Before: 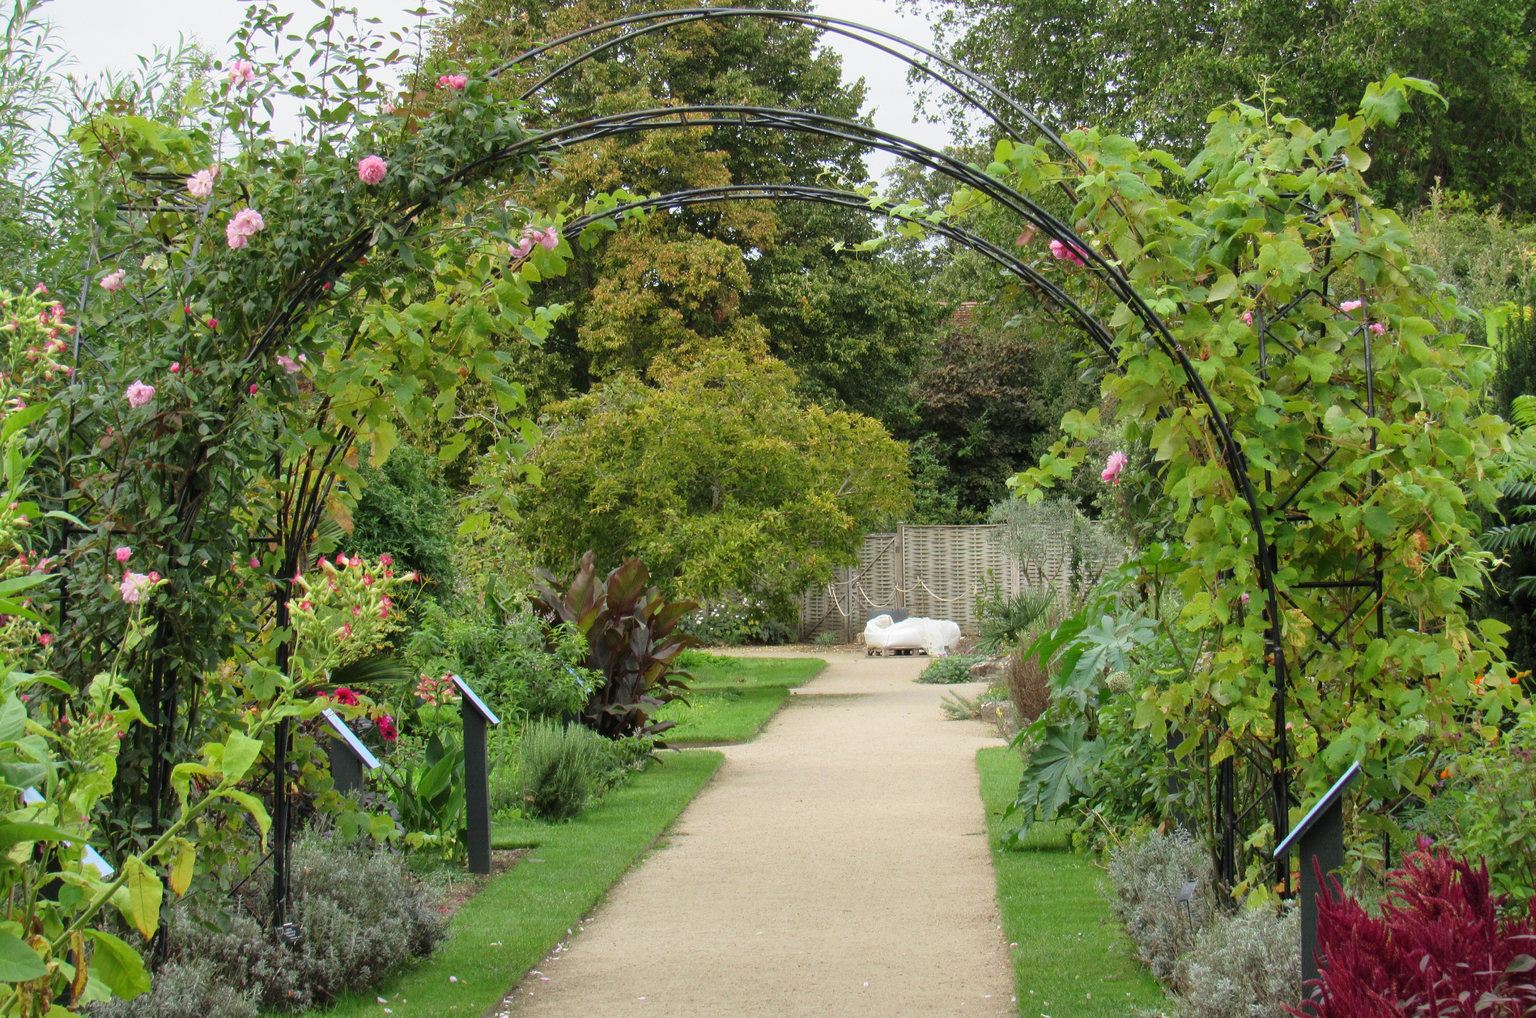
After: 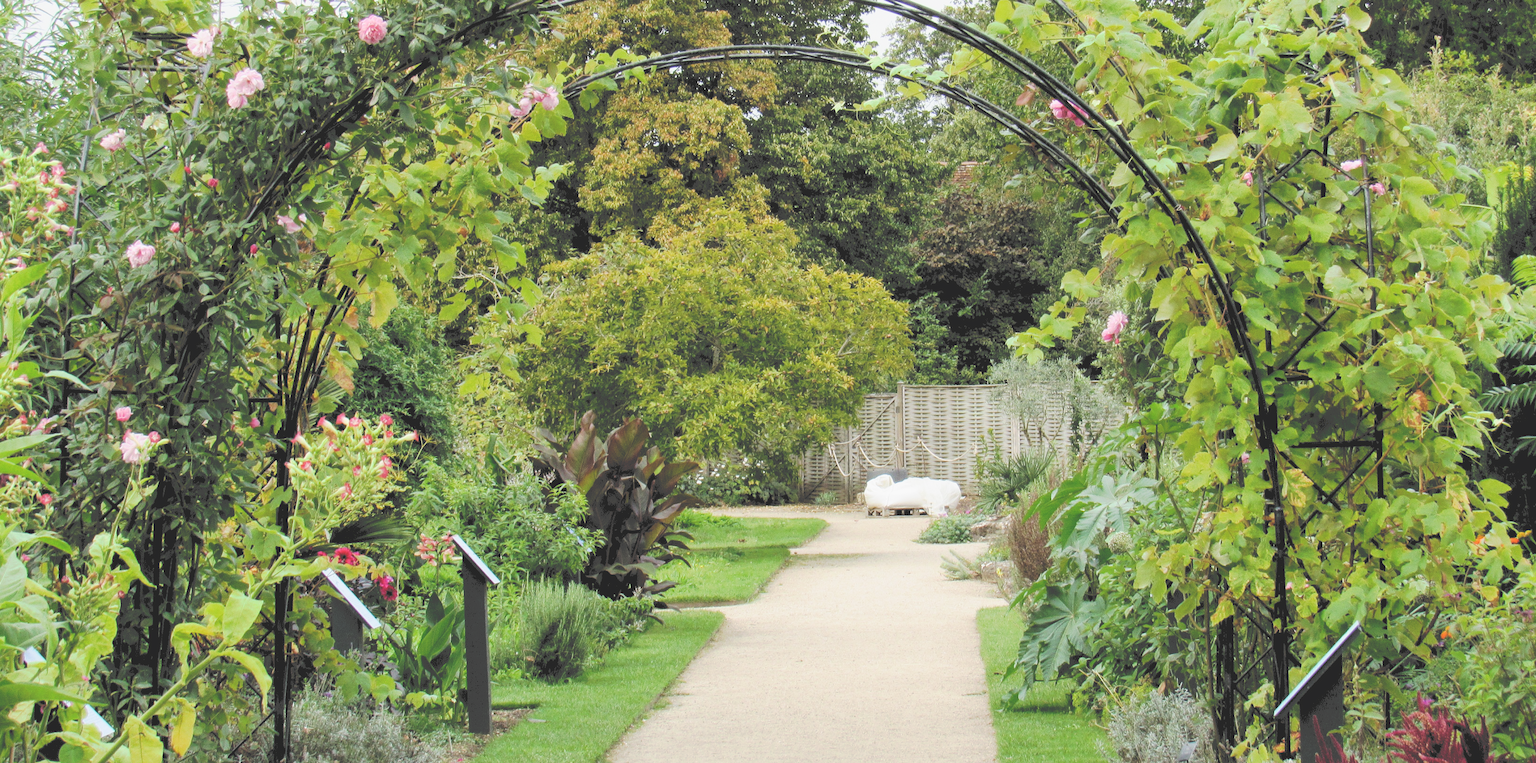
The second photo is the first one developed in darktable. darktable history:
exposure: exposure 0.426 EV, compensate highlight preservation false
crop: top 13.819%, bottom 11.169%
sigmoid: contrast 1.22, skew 0.65
color balance rgb: shadows lift › luminance -10%, power › luminance -9%, linear chroma grading › global chroma 10%, global vibrance 10%, contrast 15%, saturation formula JzAzBz (2021)
rgb levels: levels [[0.01, 0.419, 0.839], [0, 0.5, 1], [0, 0.5, 1]]
rotate and perspective: crop left 0, crop top 0
tone curve: curves: ch0 [(0, 0) (0.003, 0.277) (0.011, 0.277) (0.025, 0.279) (0.044, 0.282) (0.069, 0.286) (0.1, 0.289) (0.136, 0.294) (0.177, 0.318) (0.224, 0.345) (0.277, 0.379) (0.335, 0.425) (0.399, 0.481) (0.468, 0.542) (0.543, 0.594) (0.623, 0.662) (0.709, 0.731) (0.801, 0.792) (0.898, 0.851) (1, 1)], preserve colors none
